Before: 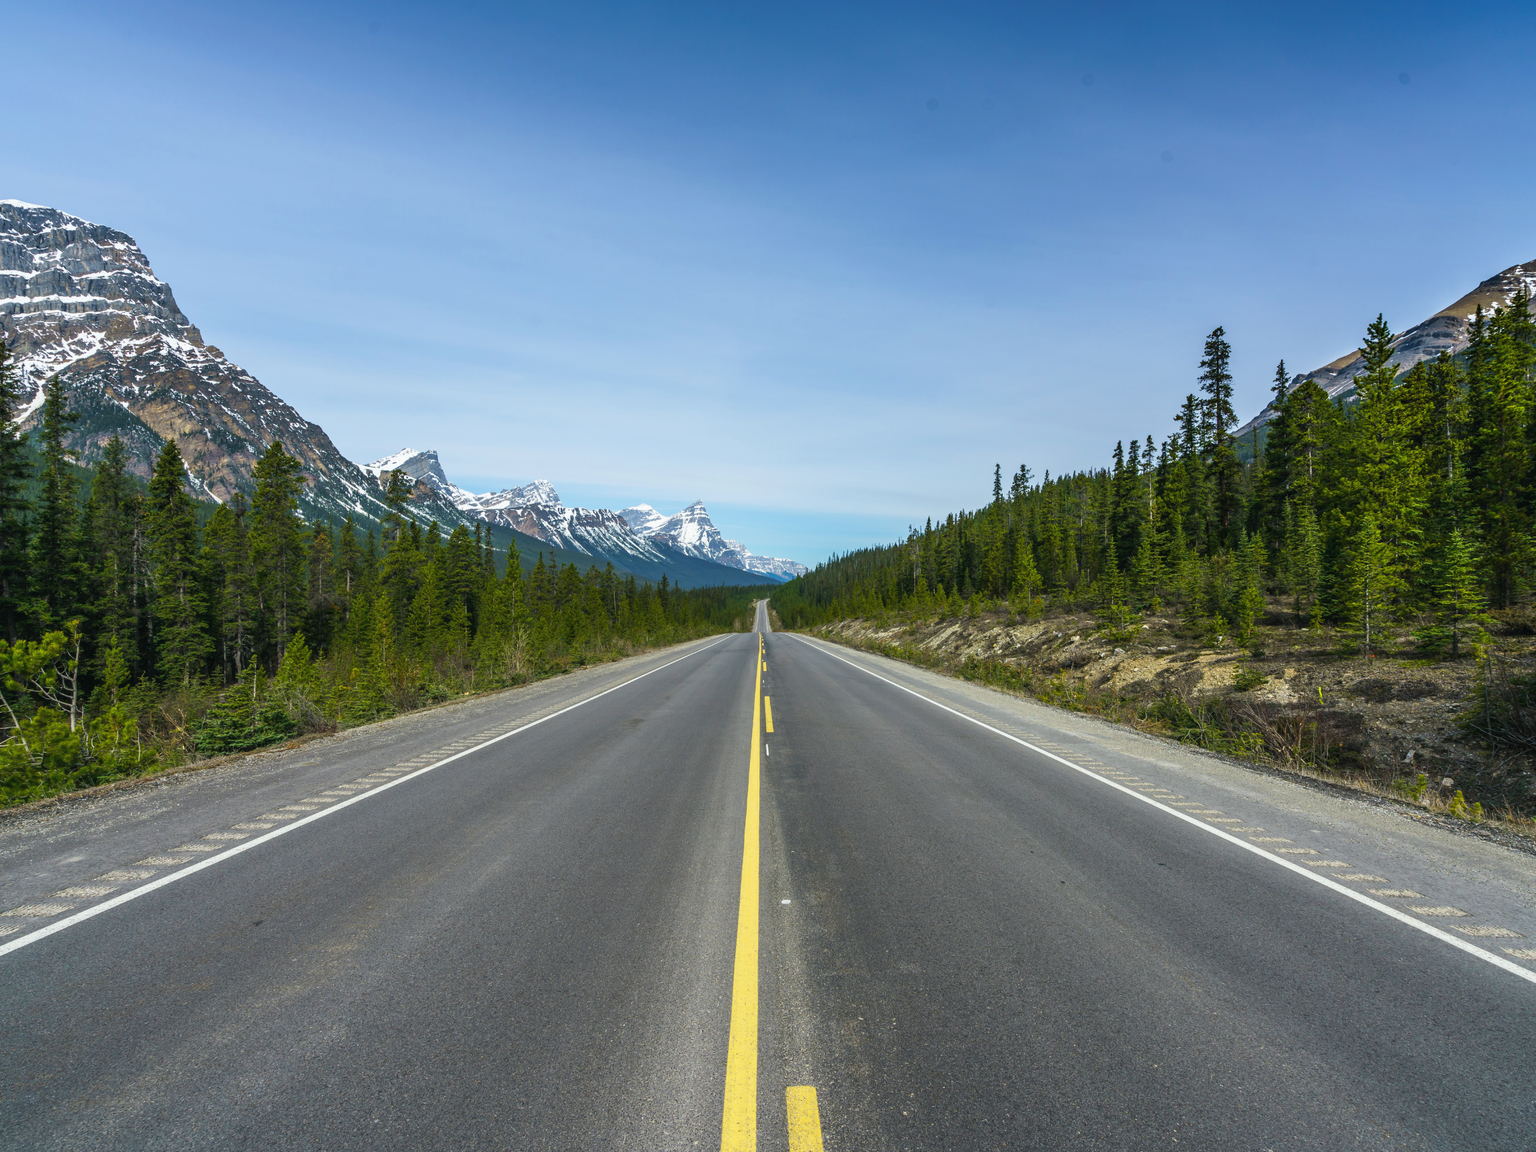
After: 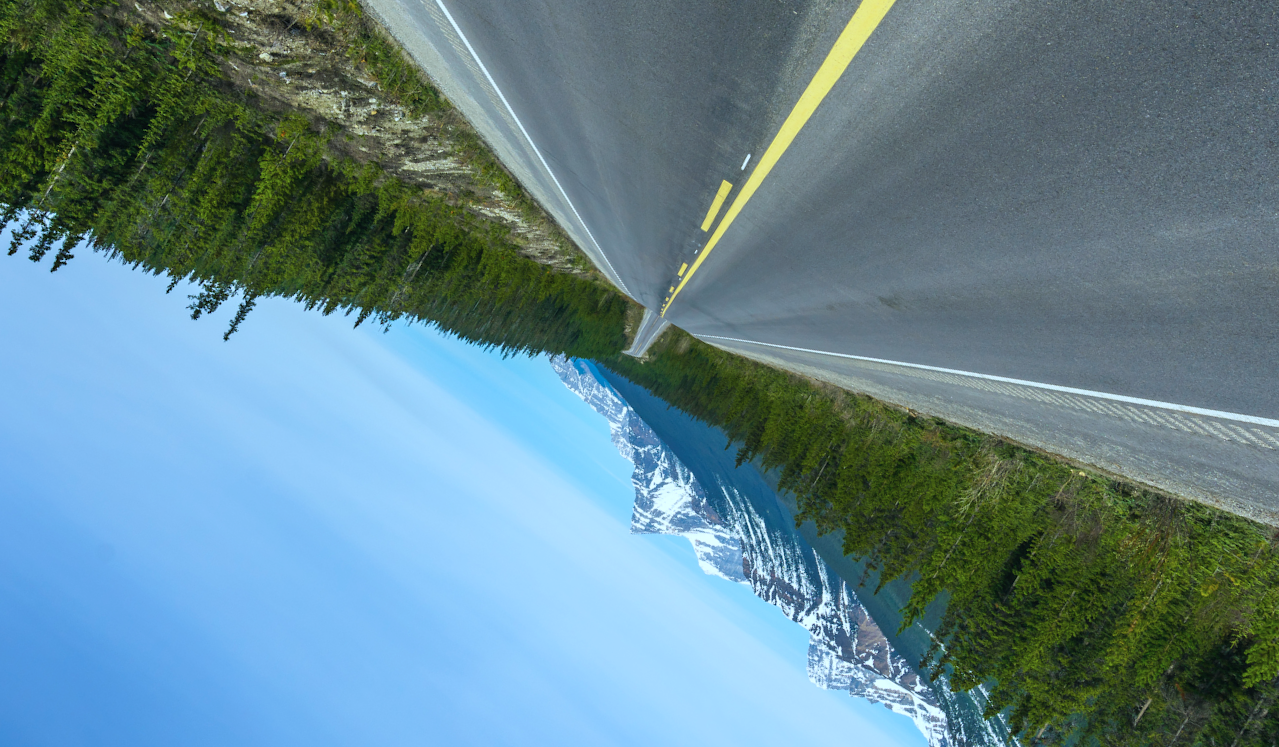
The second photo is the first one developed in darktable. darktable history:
crop and rotate: angle 147.76°, left 9.107%, top 15.618%, right 4.444%, bottom 17.021%
color calibration: gray › normalize channels true, illuminant F (fluorescent), F source F9 (Cool White Deluxe 4150 K) – high CRI, x 0.374, y 0.373, temperature 4161 K, gamut compression 0.006
tone equalizer: on, module defaults
